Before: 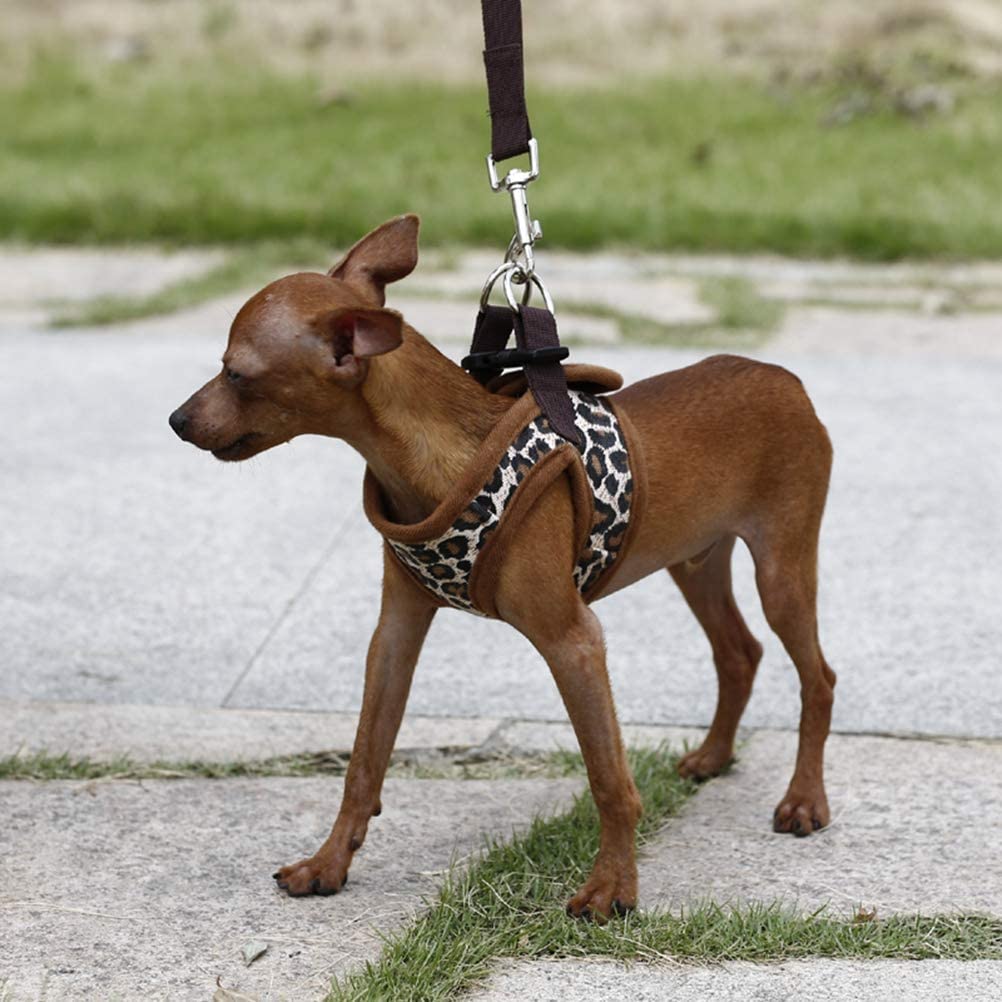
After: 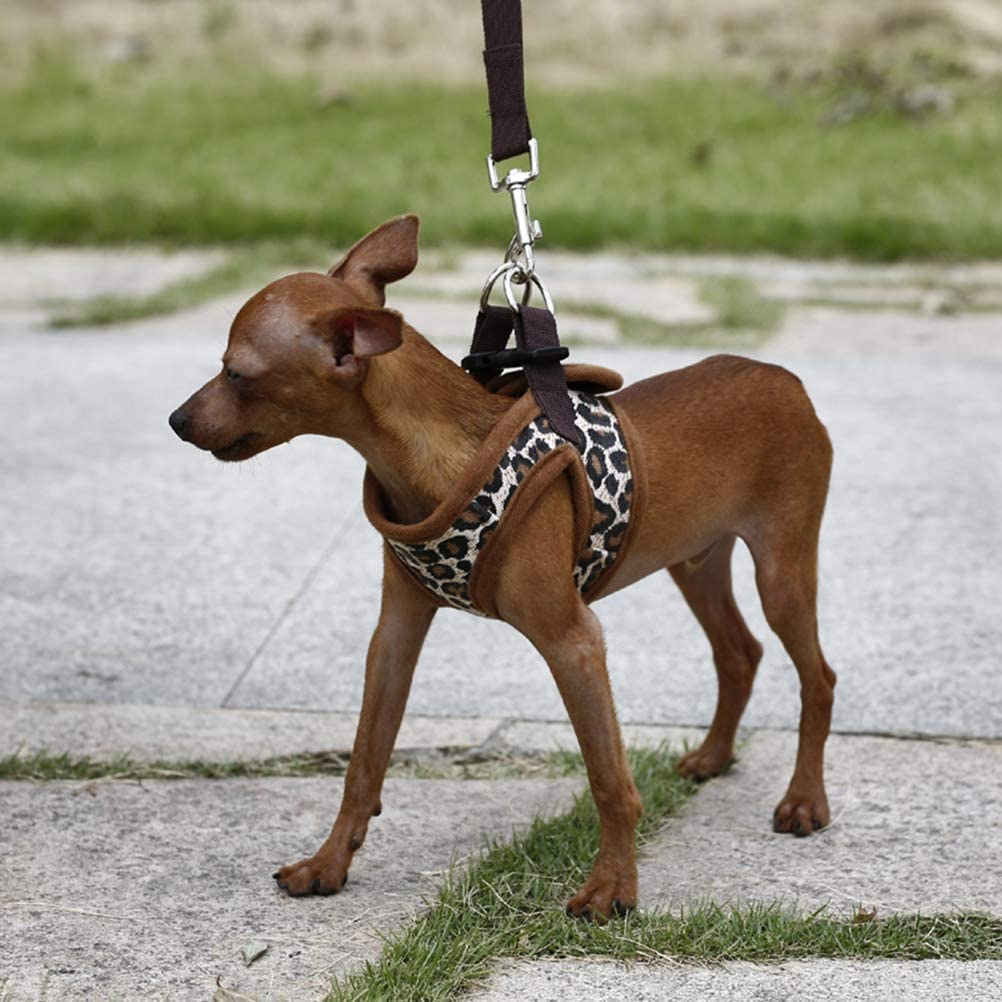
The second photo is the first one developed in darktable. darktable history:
shadows and highlights: shadows 53.08, soften with gaussian
